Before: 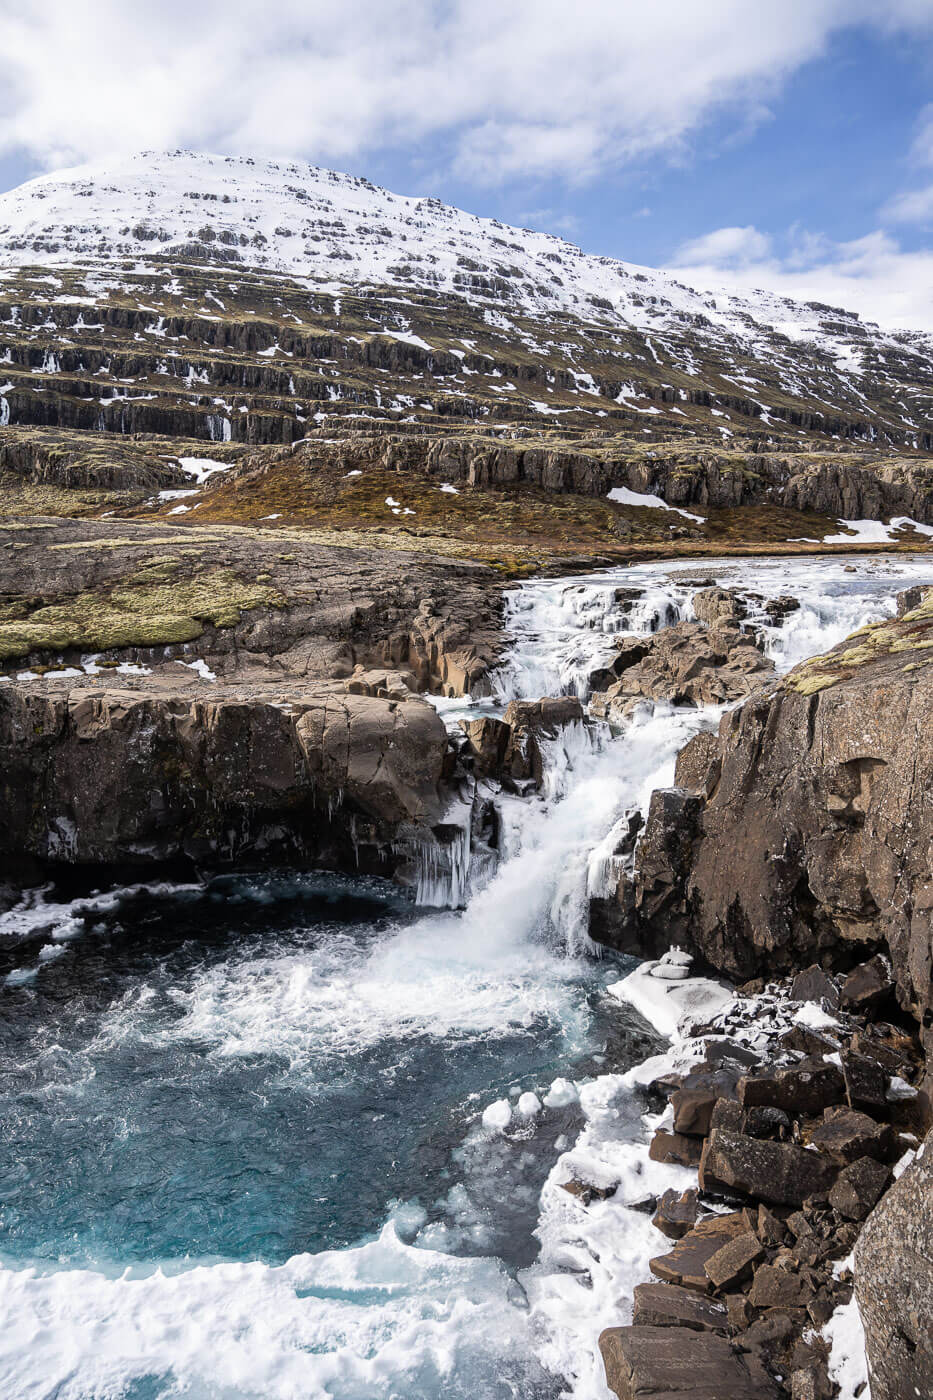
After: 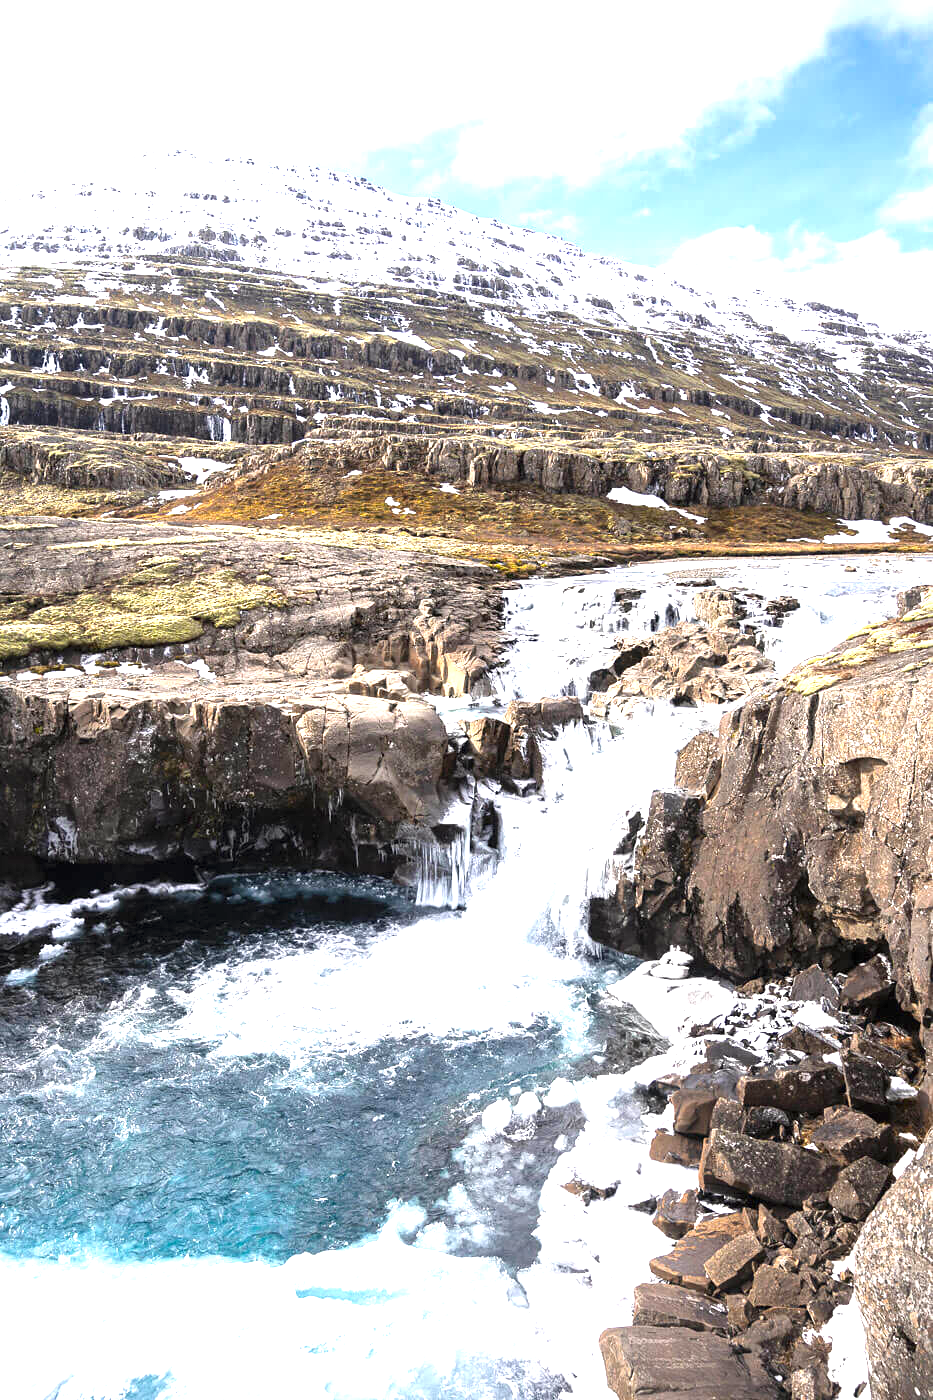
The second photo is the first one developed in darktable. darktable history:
exposure: black level correction 0, exposure 1.5 EV, compensate highlight preservation false
vibrance: vibrance 67%
